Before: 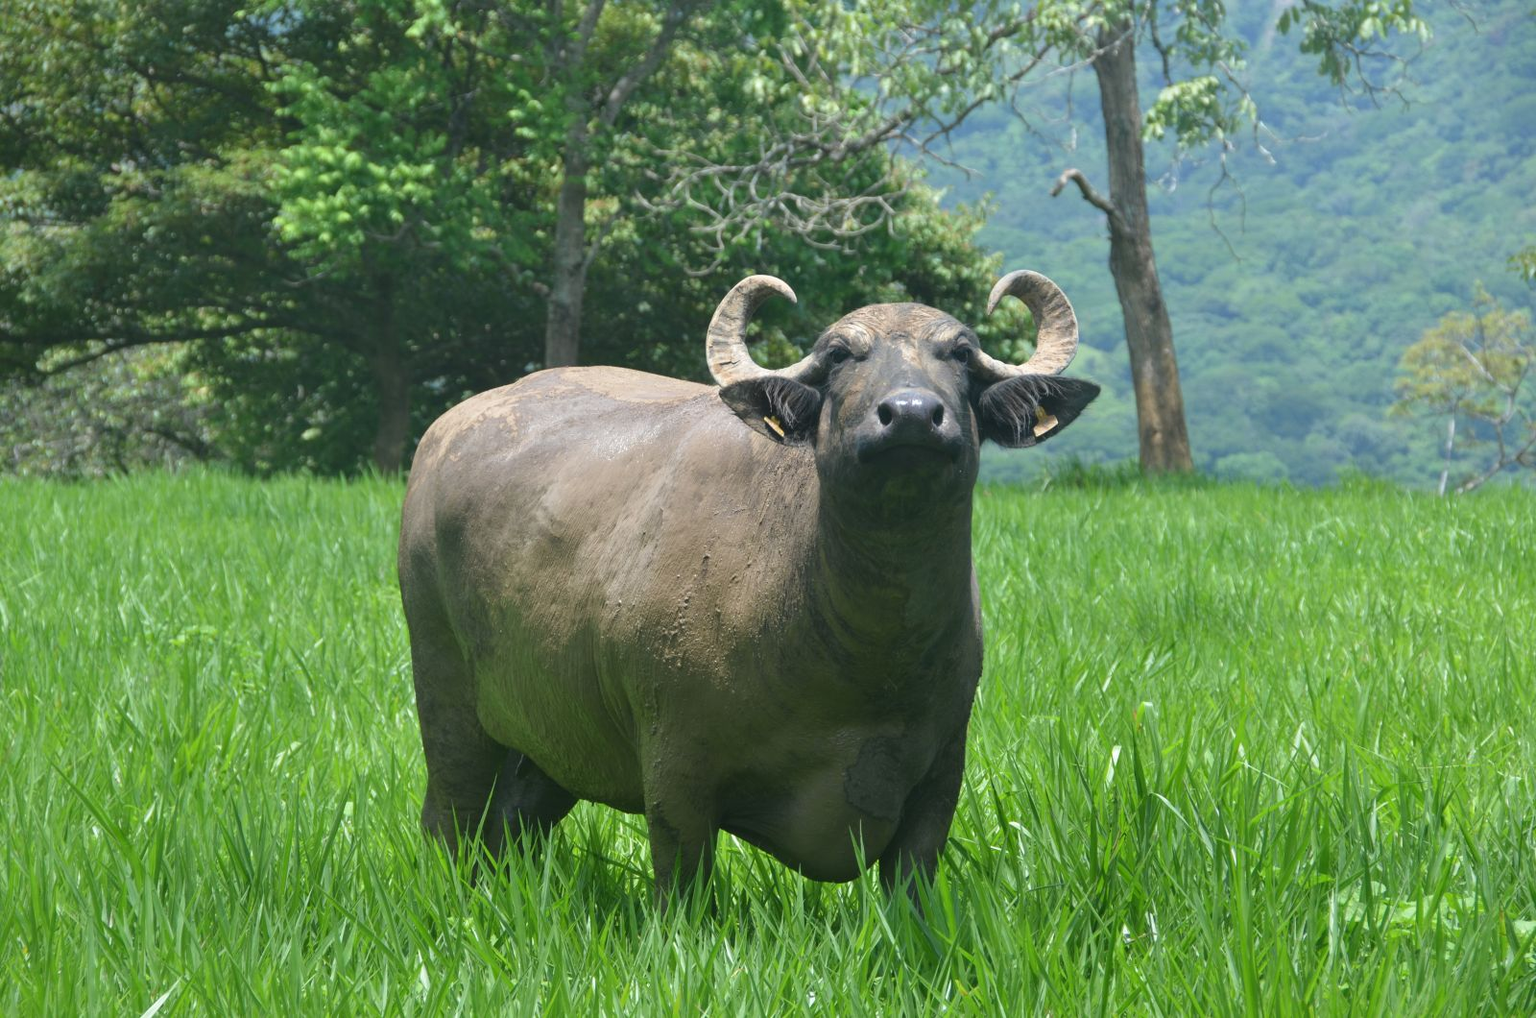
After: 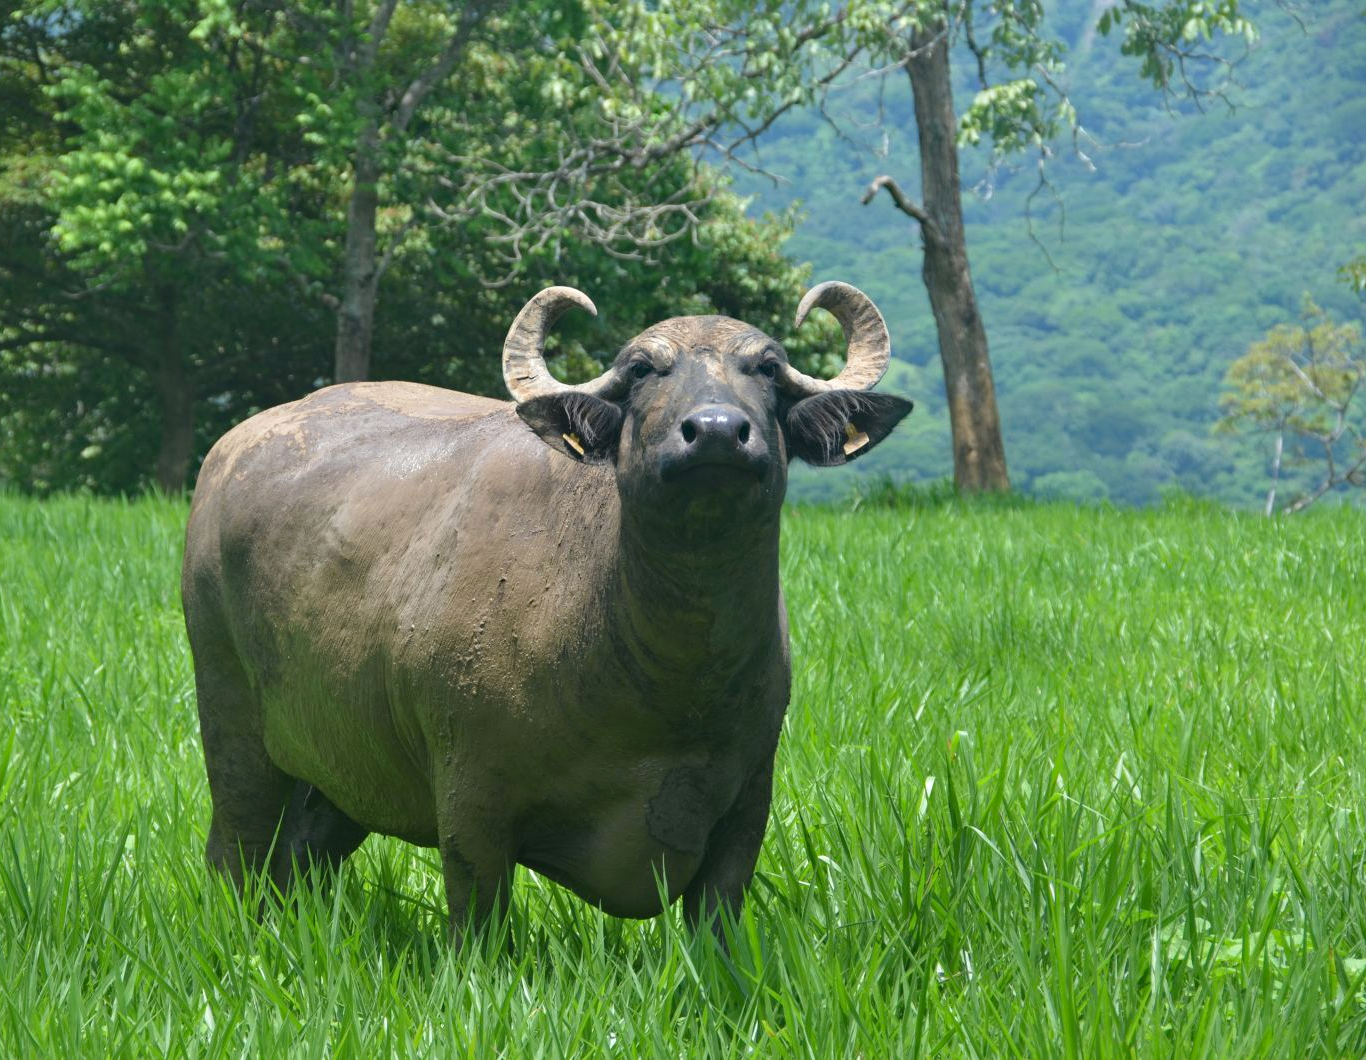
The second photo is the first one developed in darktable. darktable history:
haze removal: compatibility mode true, adaptive false
crop and rotate: left 14.584%
